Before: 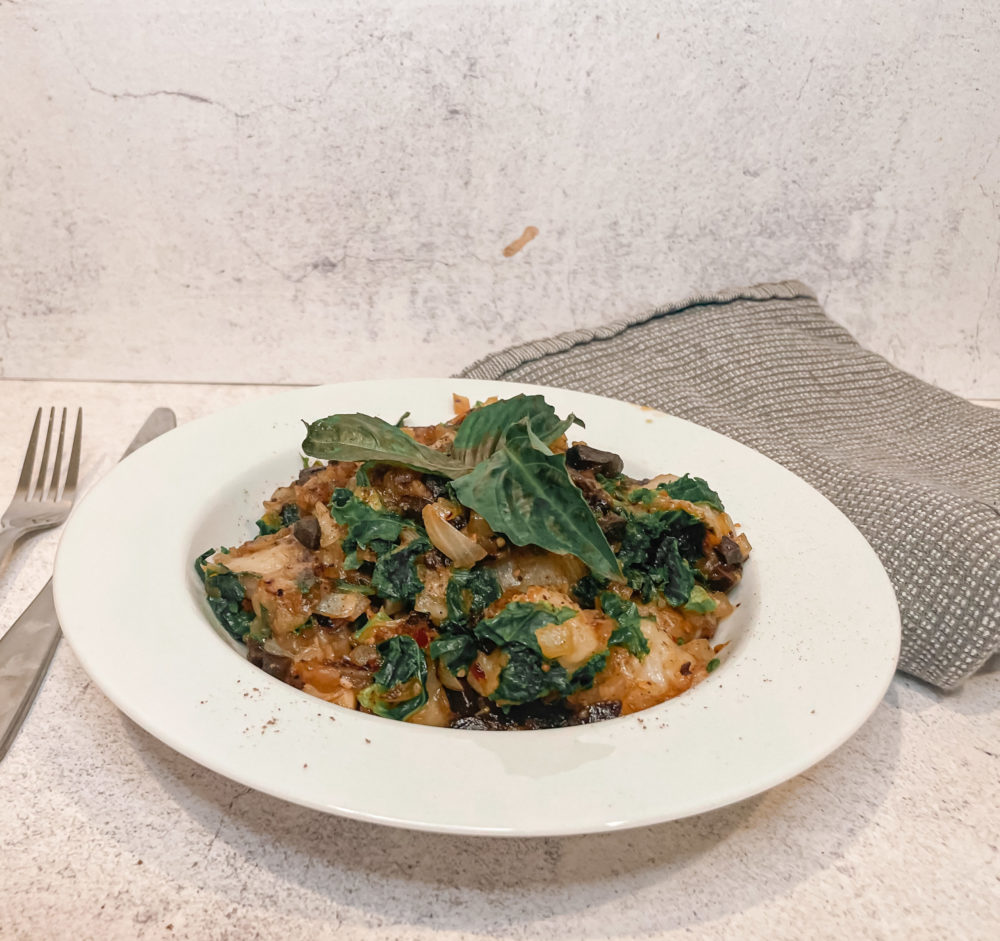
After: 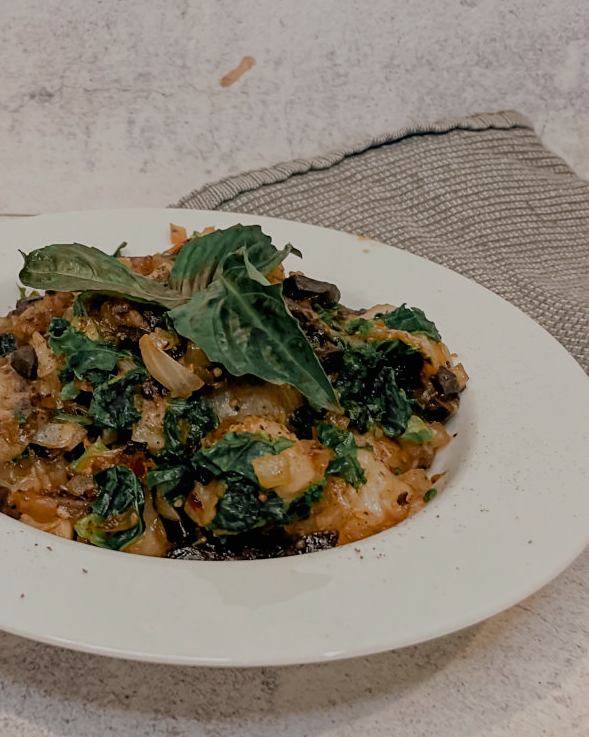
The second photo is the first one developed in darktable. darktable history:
sharpen: amount 0.201
crop and rotate: left 28.384%, top 18.089%, right 12.688%, bottom 3.525%
local contrast: mode bilateral grid, contrast 99, coarseness 99, detail 94%, midtone range 0.2
exposure: black level correction 0.009, exposure -0.61 EV, compensate highlight preservation false
filmic rgb: black relative exposure -8.01 EV, white relative exposure 3.78 EV, hardness 4.36
